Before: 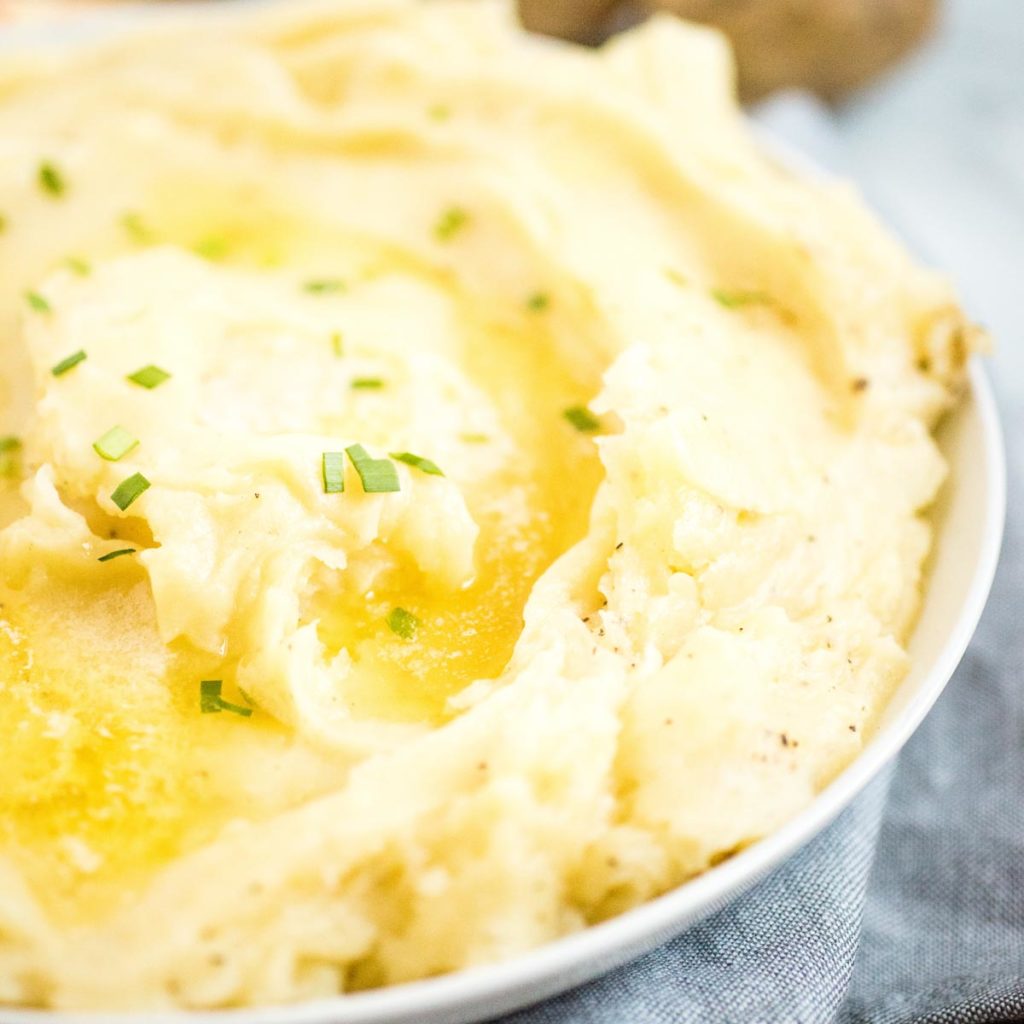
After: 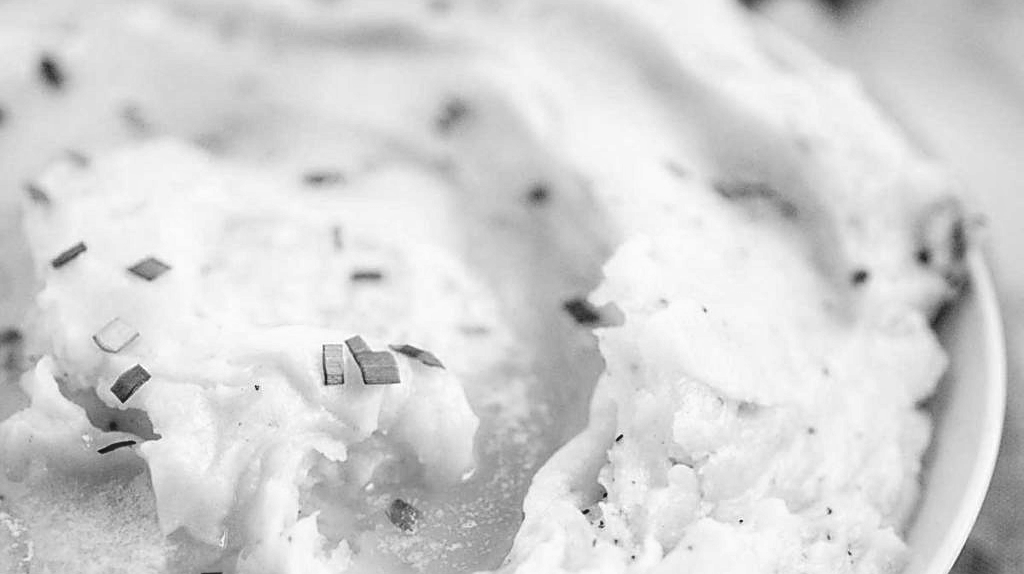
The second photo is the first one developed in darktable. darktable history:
monochrome: on, module defaults
shadows and highlights: shadows 43.71, white point adjustment -1.46, soften with gaussian
sharpen: on, module defaults
local contrast: on, module defaults
crop and rotate: top 10.605%, bottom 33.274%
